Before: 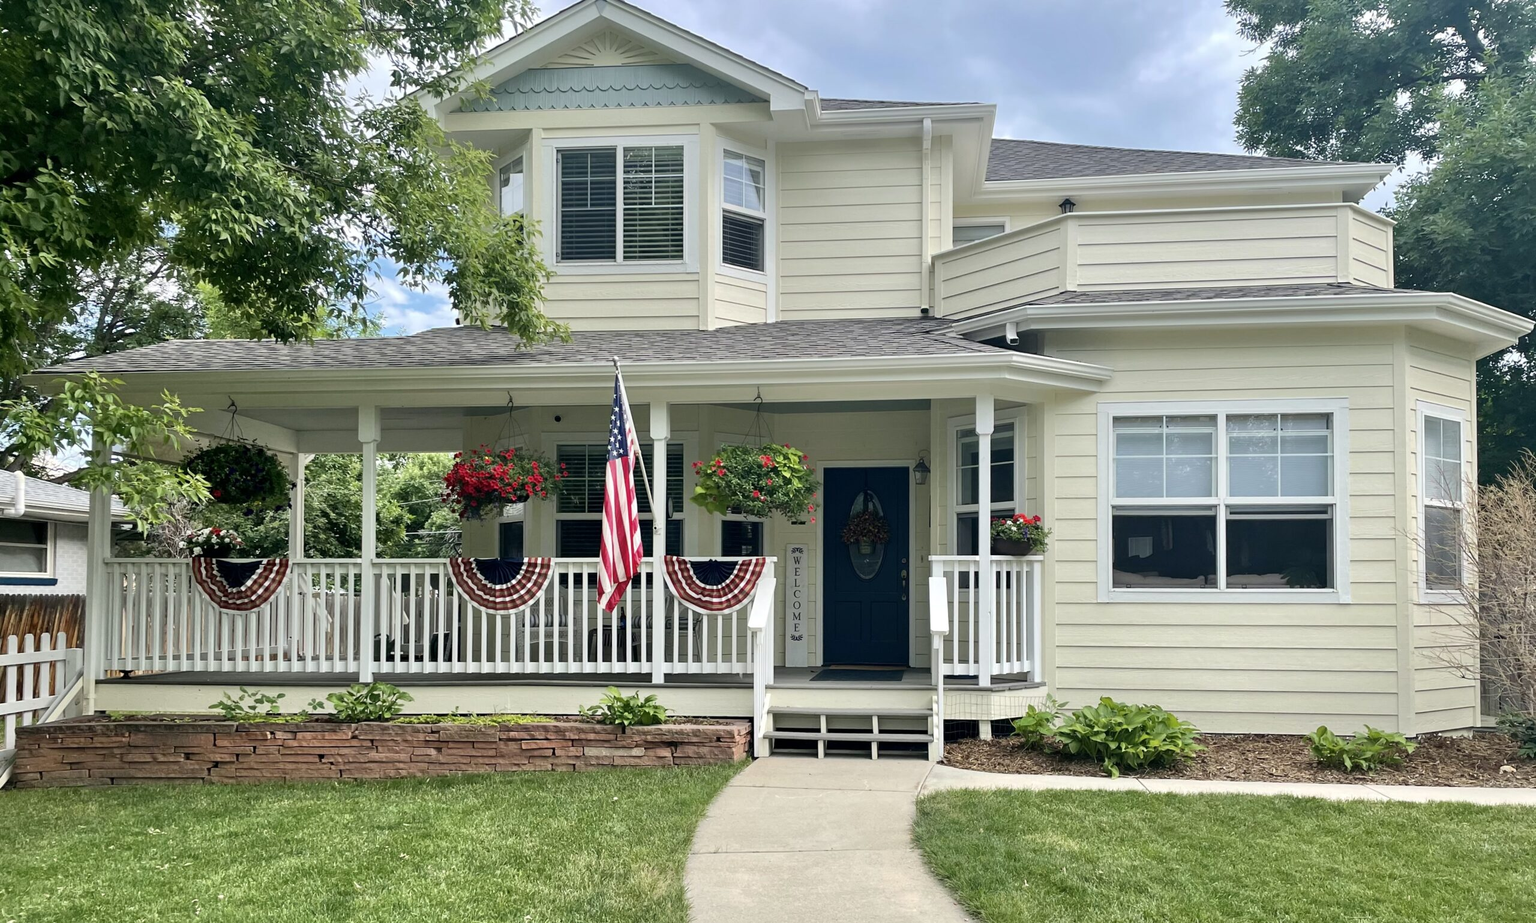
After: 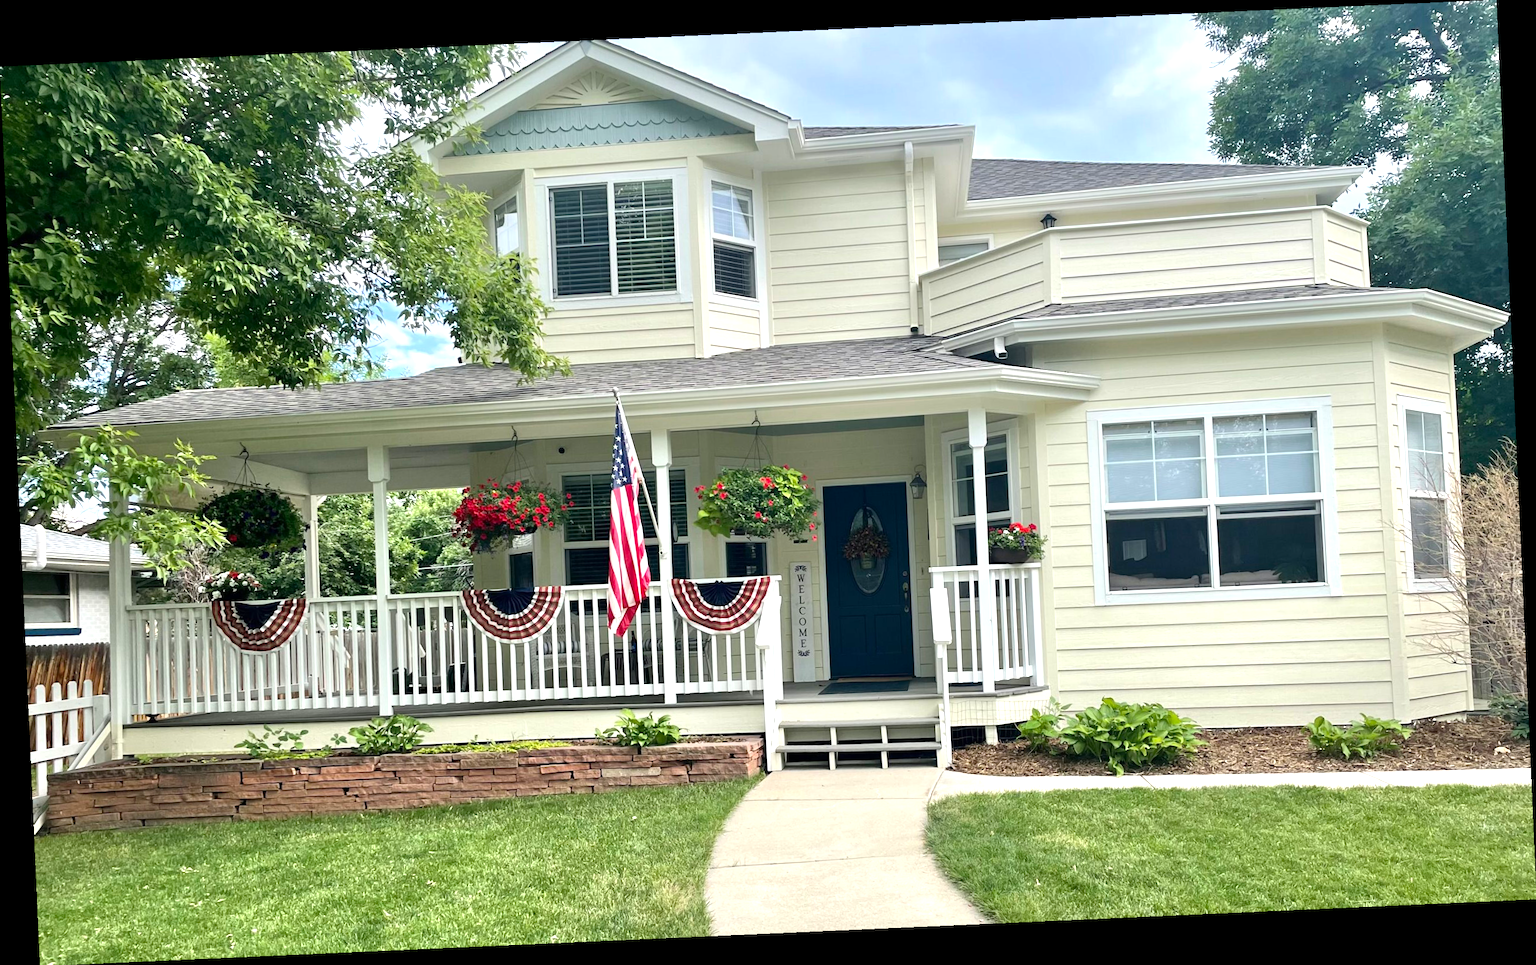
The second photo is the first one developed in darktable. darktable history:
exposure: exposure 0.566 EV, compensate highlight preservation false
rotate and perspective: rotation -2.56°, automatic cropping off
